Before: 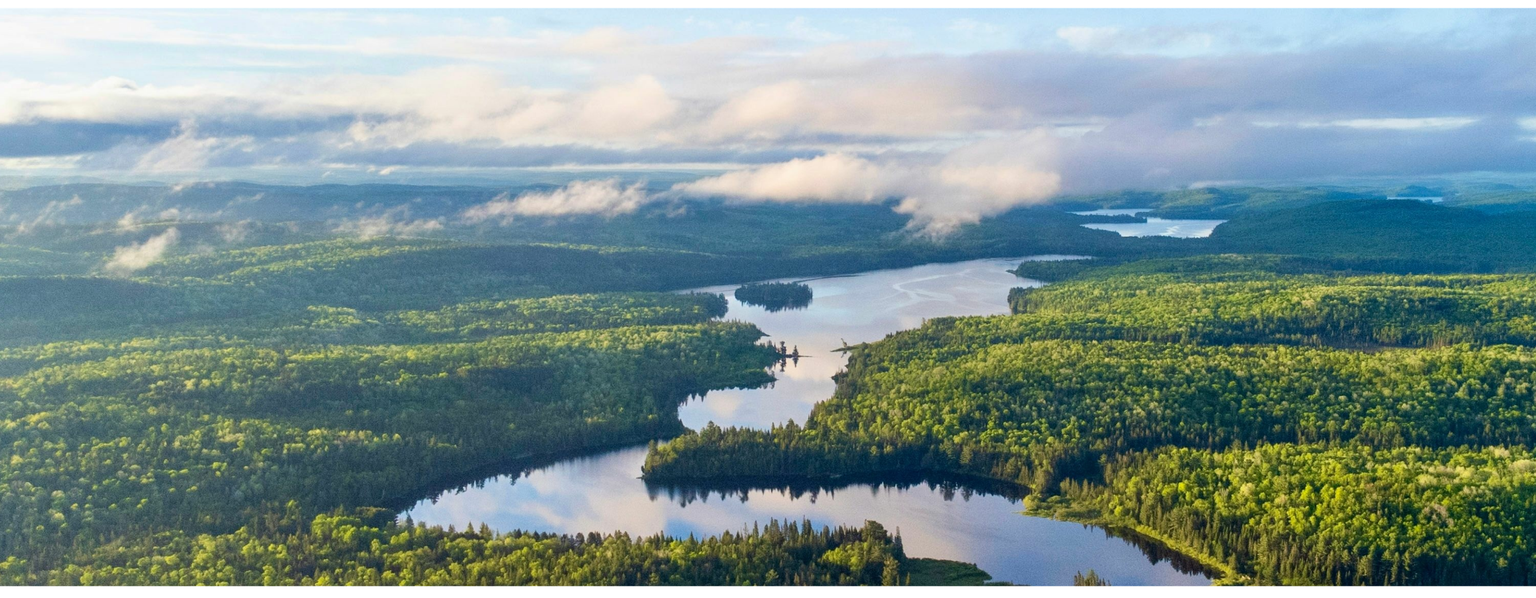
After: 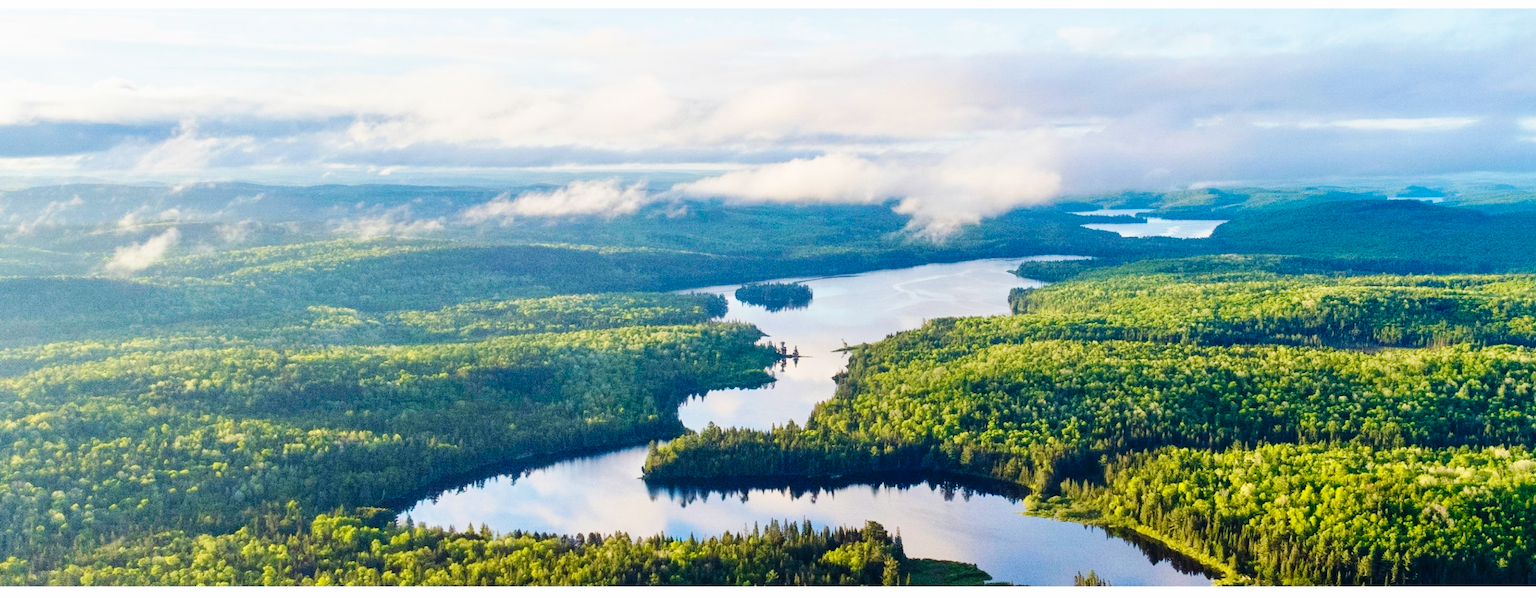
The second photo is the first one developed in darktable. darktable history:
color balance rgb: shadows fall-off 101.956%, perceptual saturation grading › global saturation 0.301%, perceptual brilliance grading › global brilliance 2.691%, perceptual brilliance grading › highlights -3.201%, perceptual brilliance grading › shadows 3.764%, mask middle-gray fulcrum 21.995%
base curve: curves: ch0 [(0, 0) (0.036, 0.025) (0.121, 0.166) (0.206, 0.329) (0.605, 0.79) (1, 1)], preserve colors none
